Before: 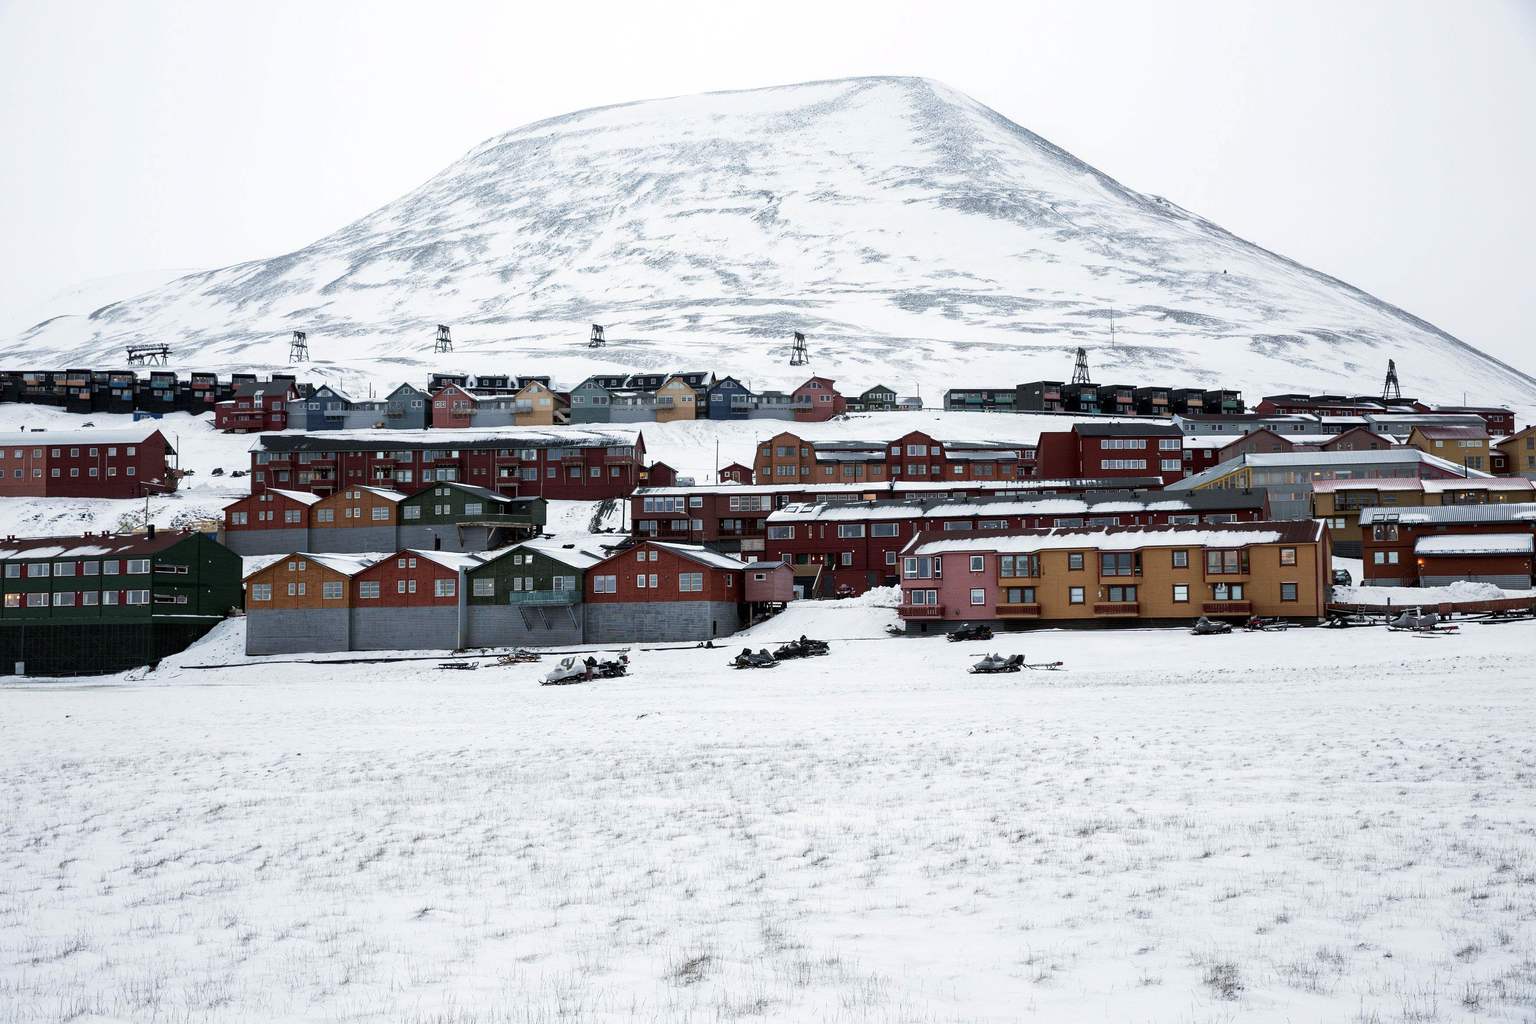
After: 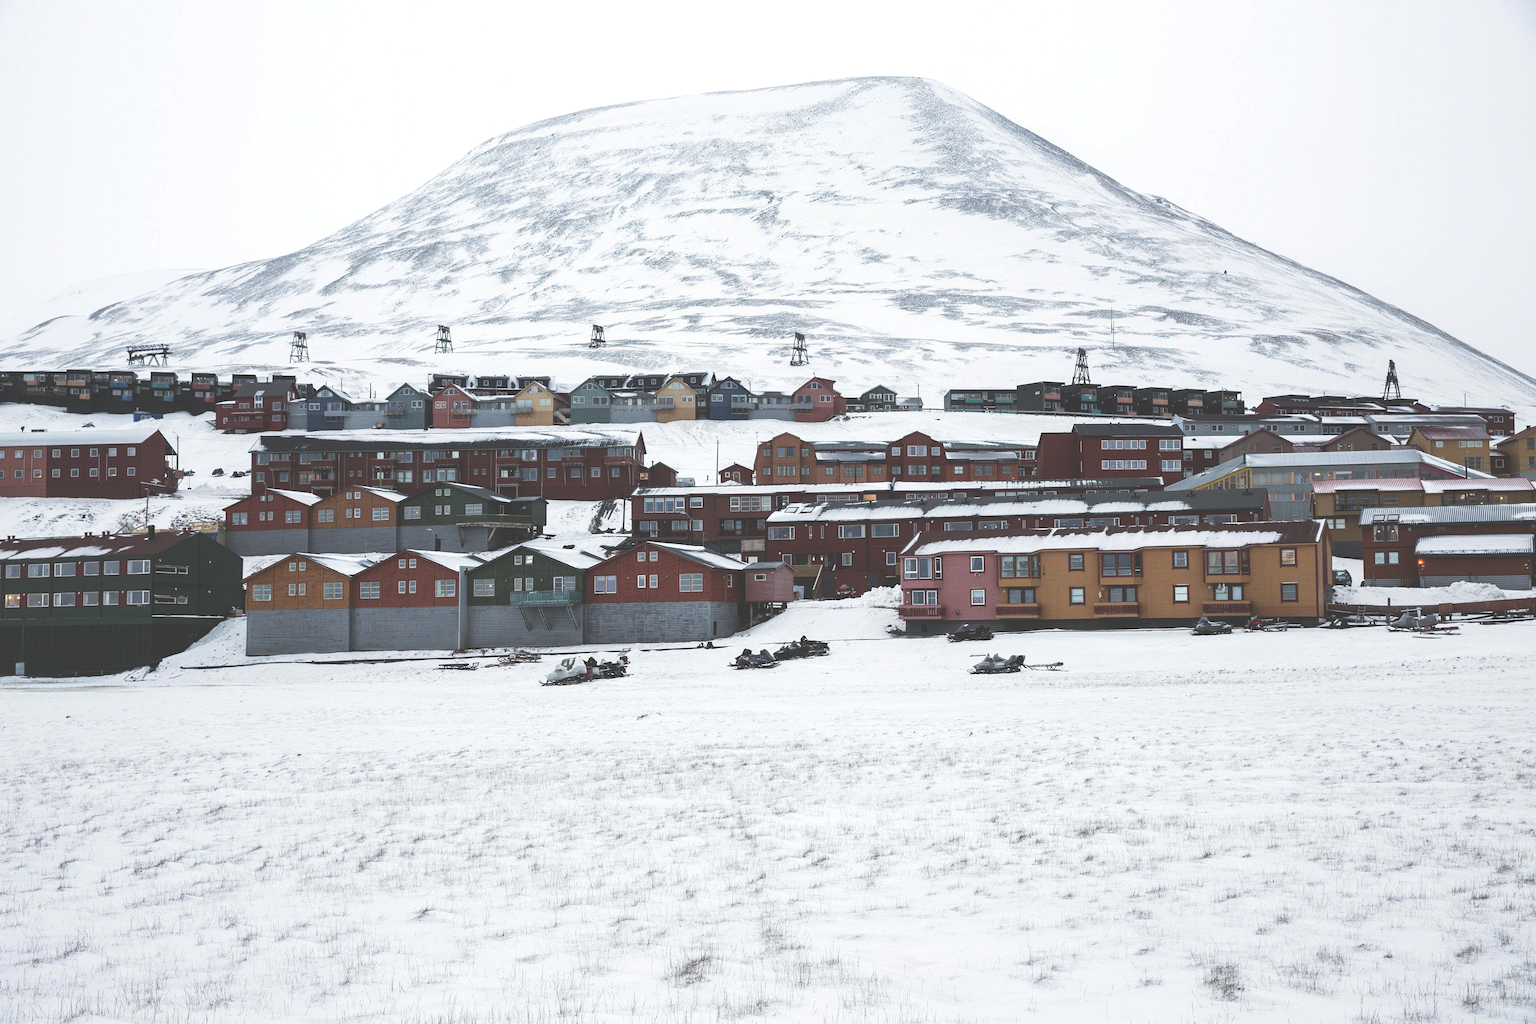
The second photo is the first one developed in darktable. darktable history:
exposure: black level correction -0.04, exposure 0.063 EV, compensate exposure bias true, compensate highlight preservation false
